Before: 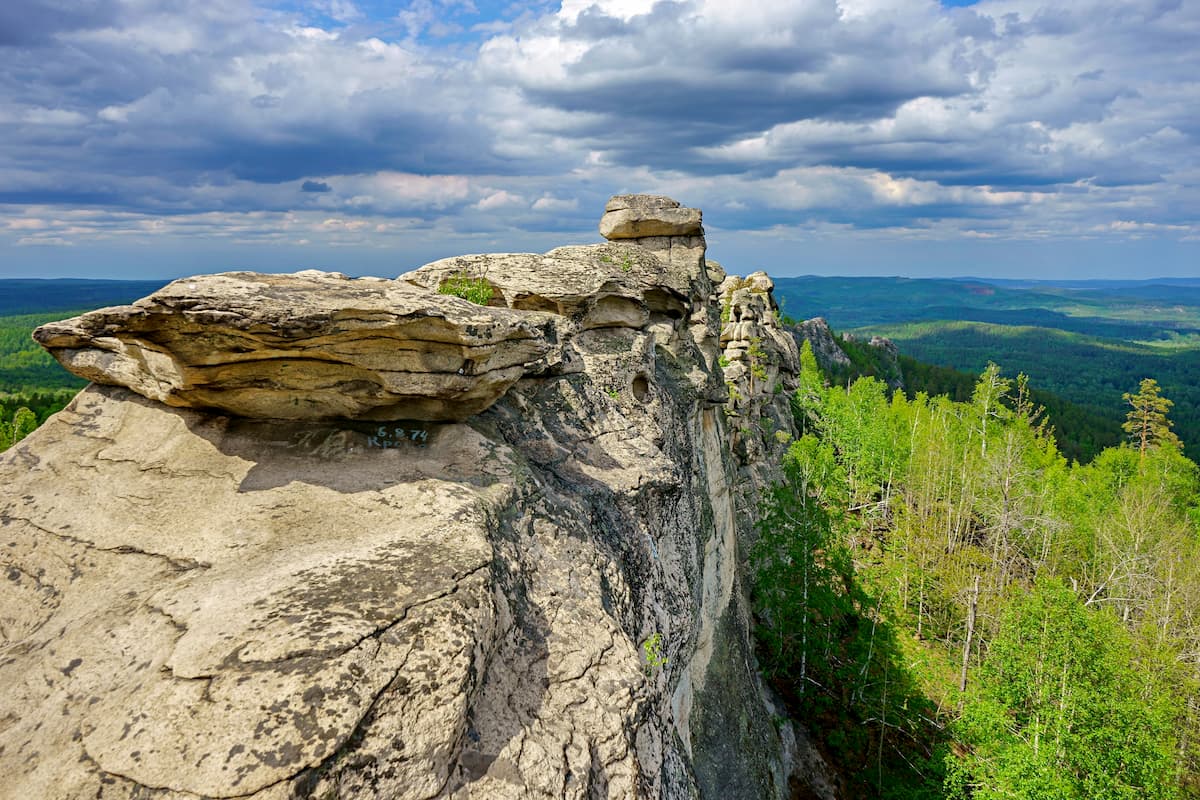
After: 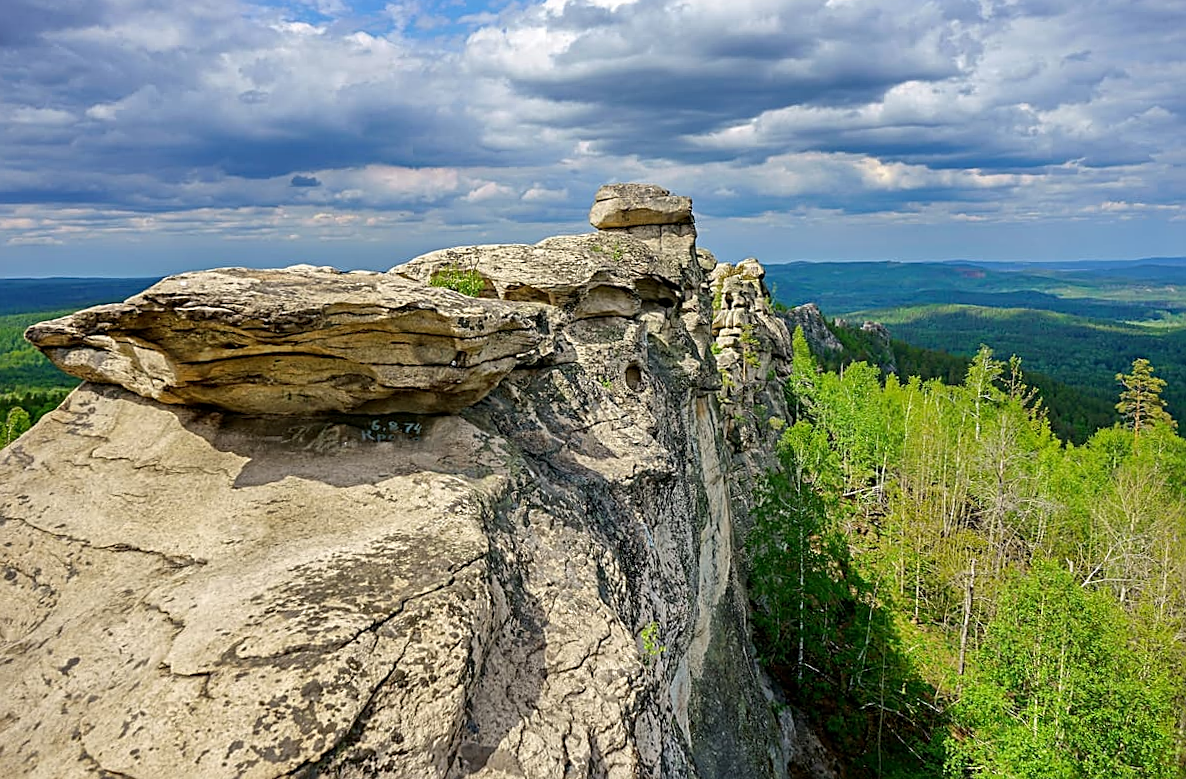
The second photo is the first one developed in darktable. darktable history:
rotate and perspective: rotation -1°, crop left 0.011, crop right 0.989, crop top 0.025, crop bottom 0.975
sharpen: amount 0.55
